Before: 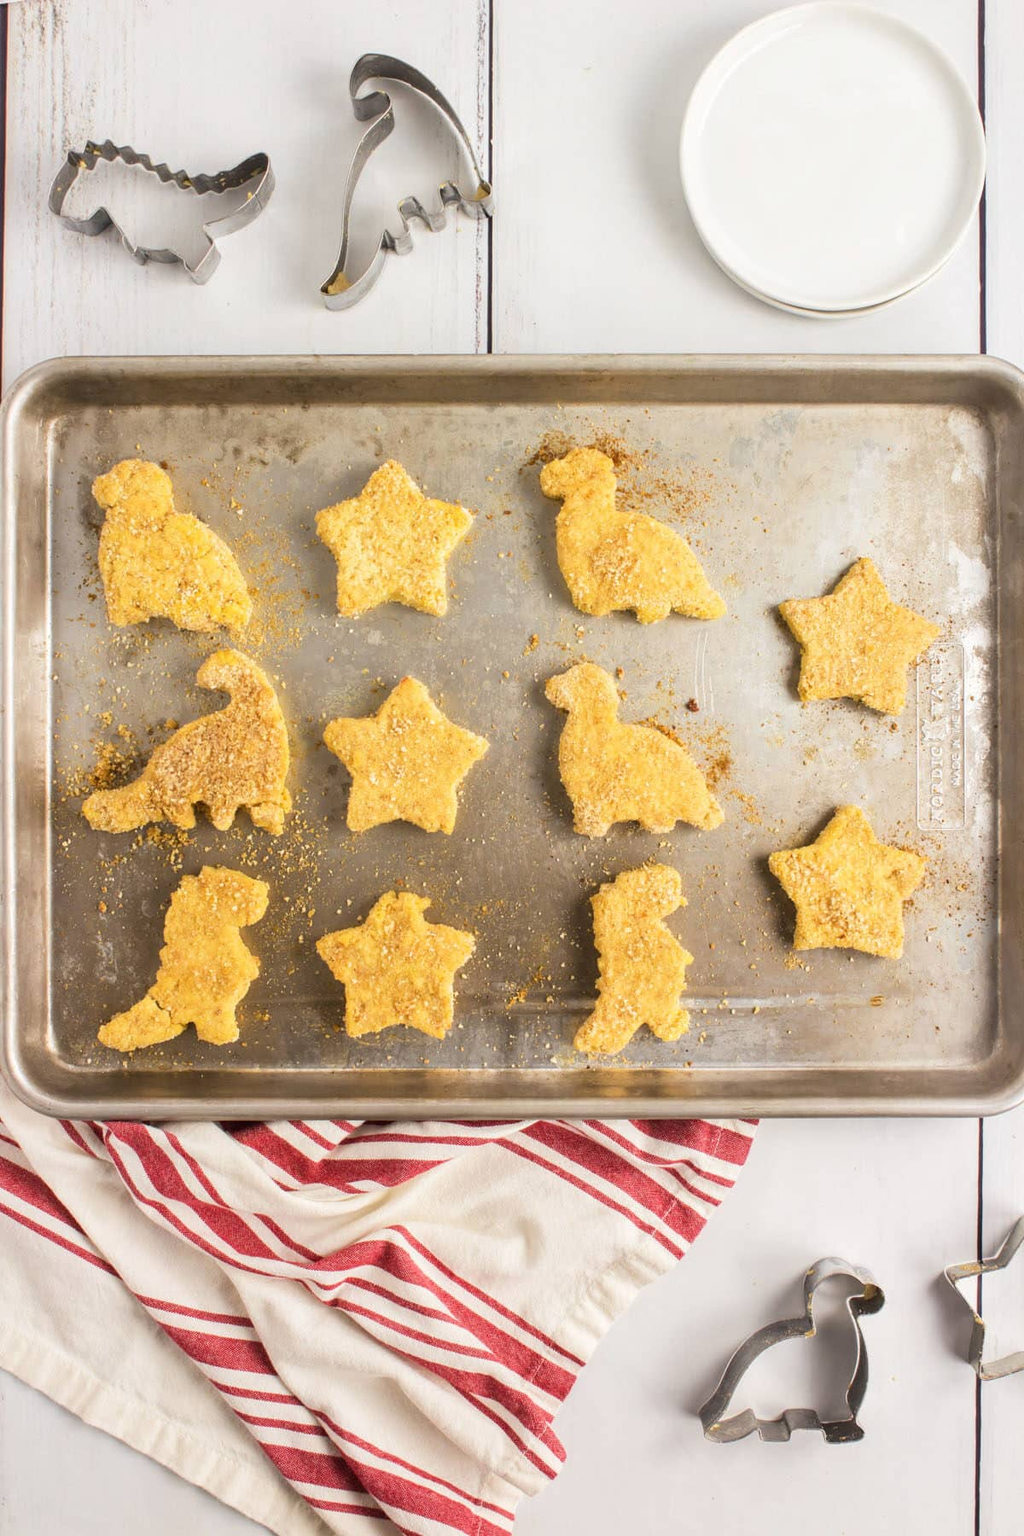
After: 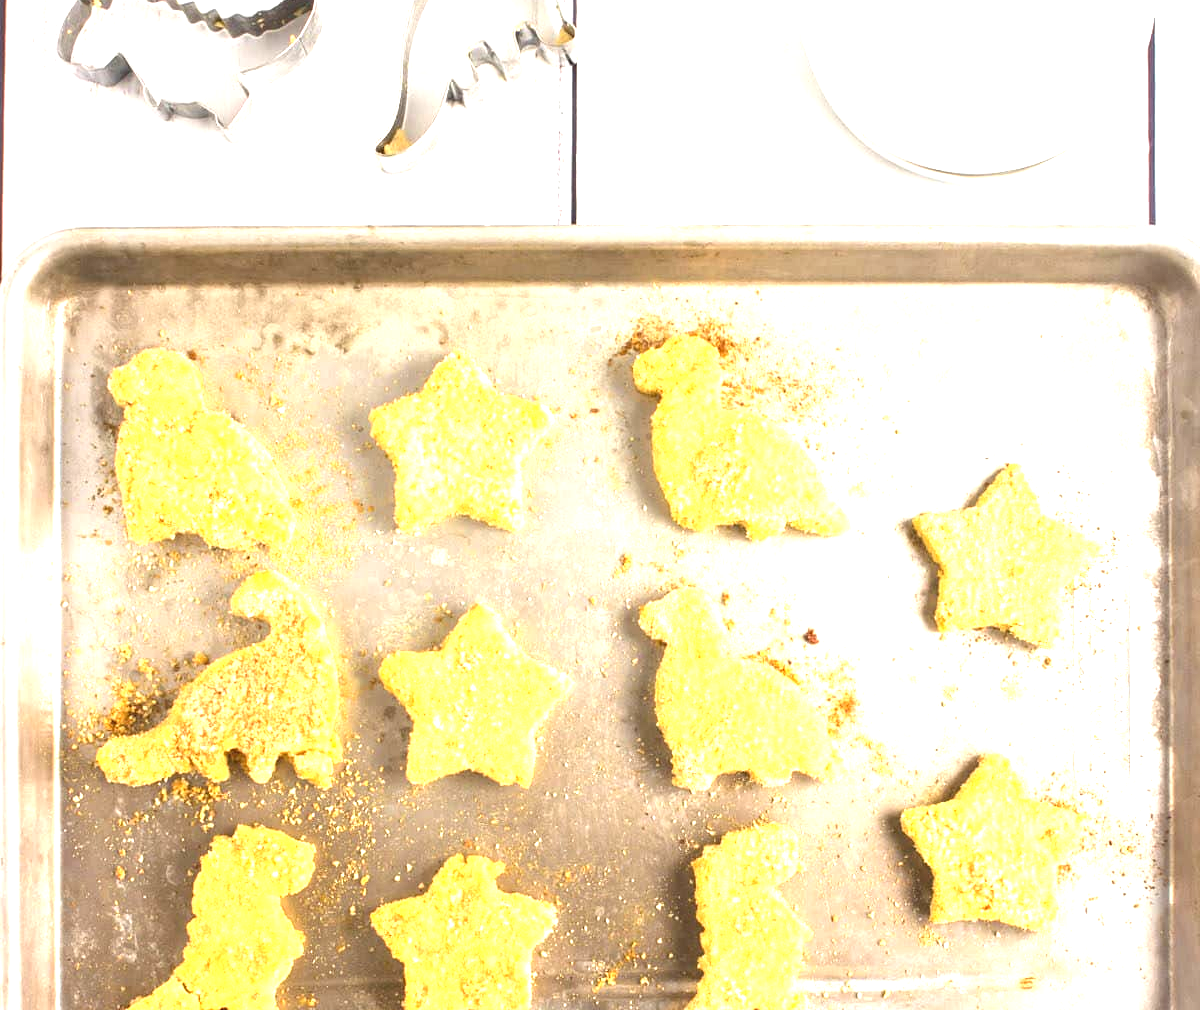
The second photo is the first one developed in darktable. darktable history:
crop and rotate: top 10.605%, bottom 33.274%
exposure: black level correction 0, exposure 1.3 EV, compensate exposure bias true, compensate highlight preservation false
